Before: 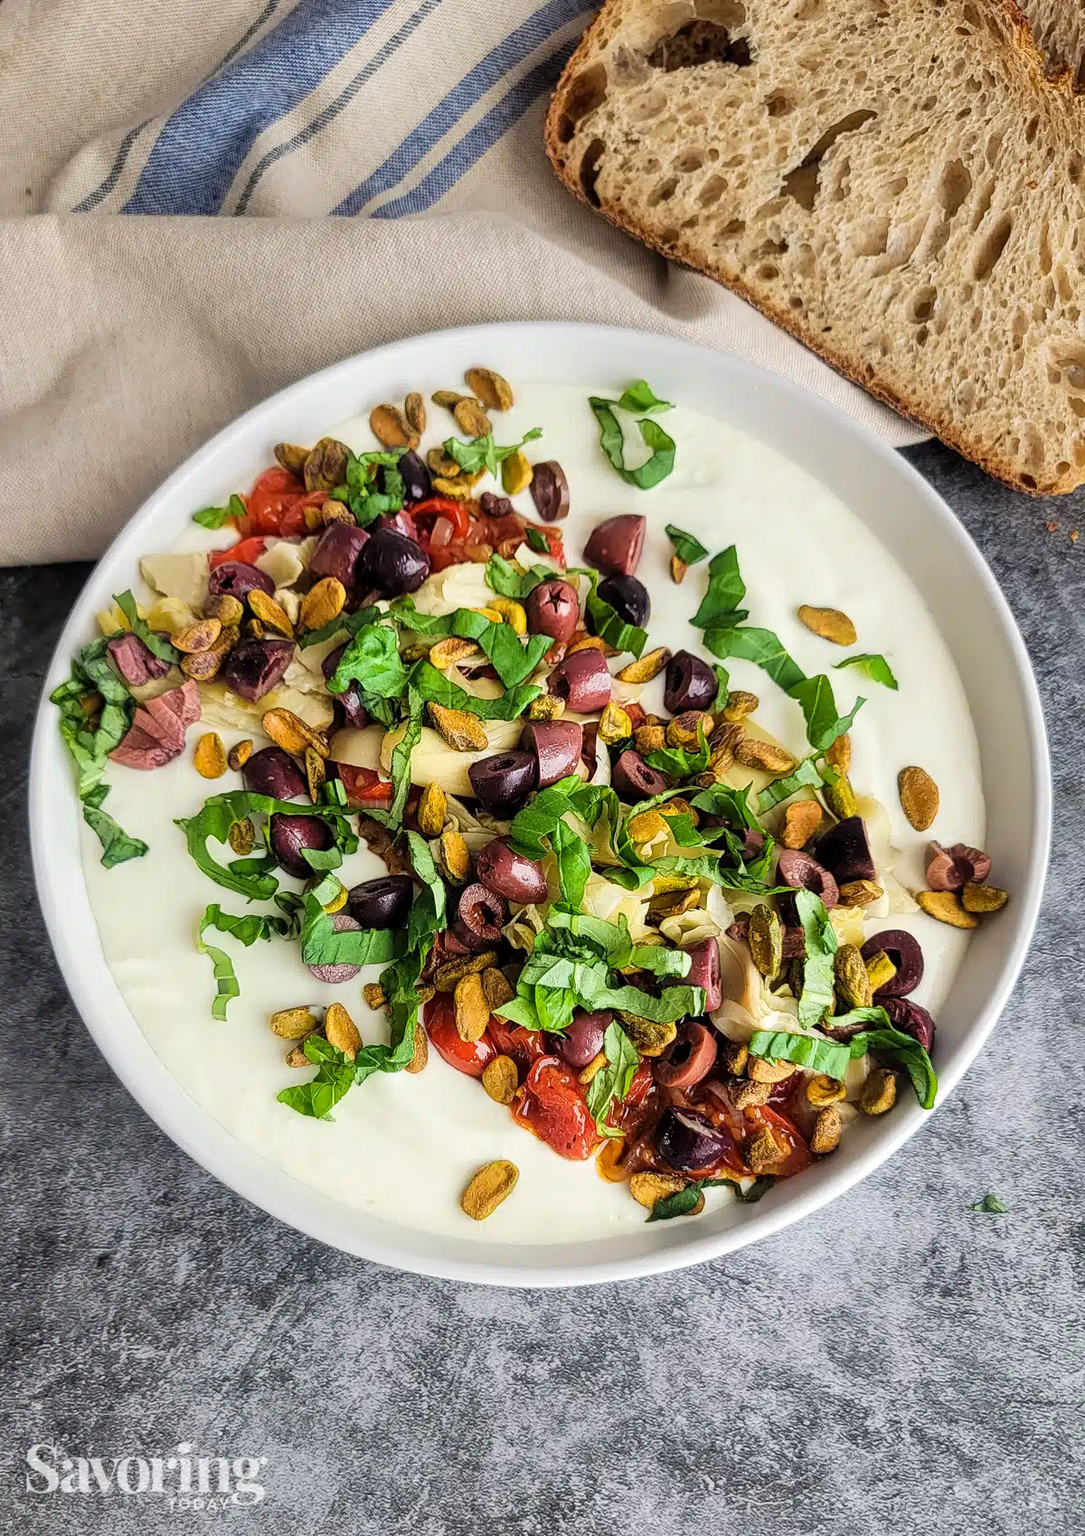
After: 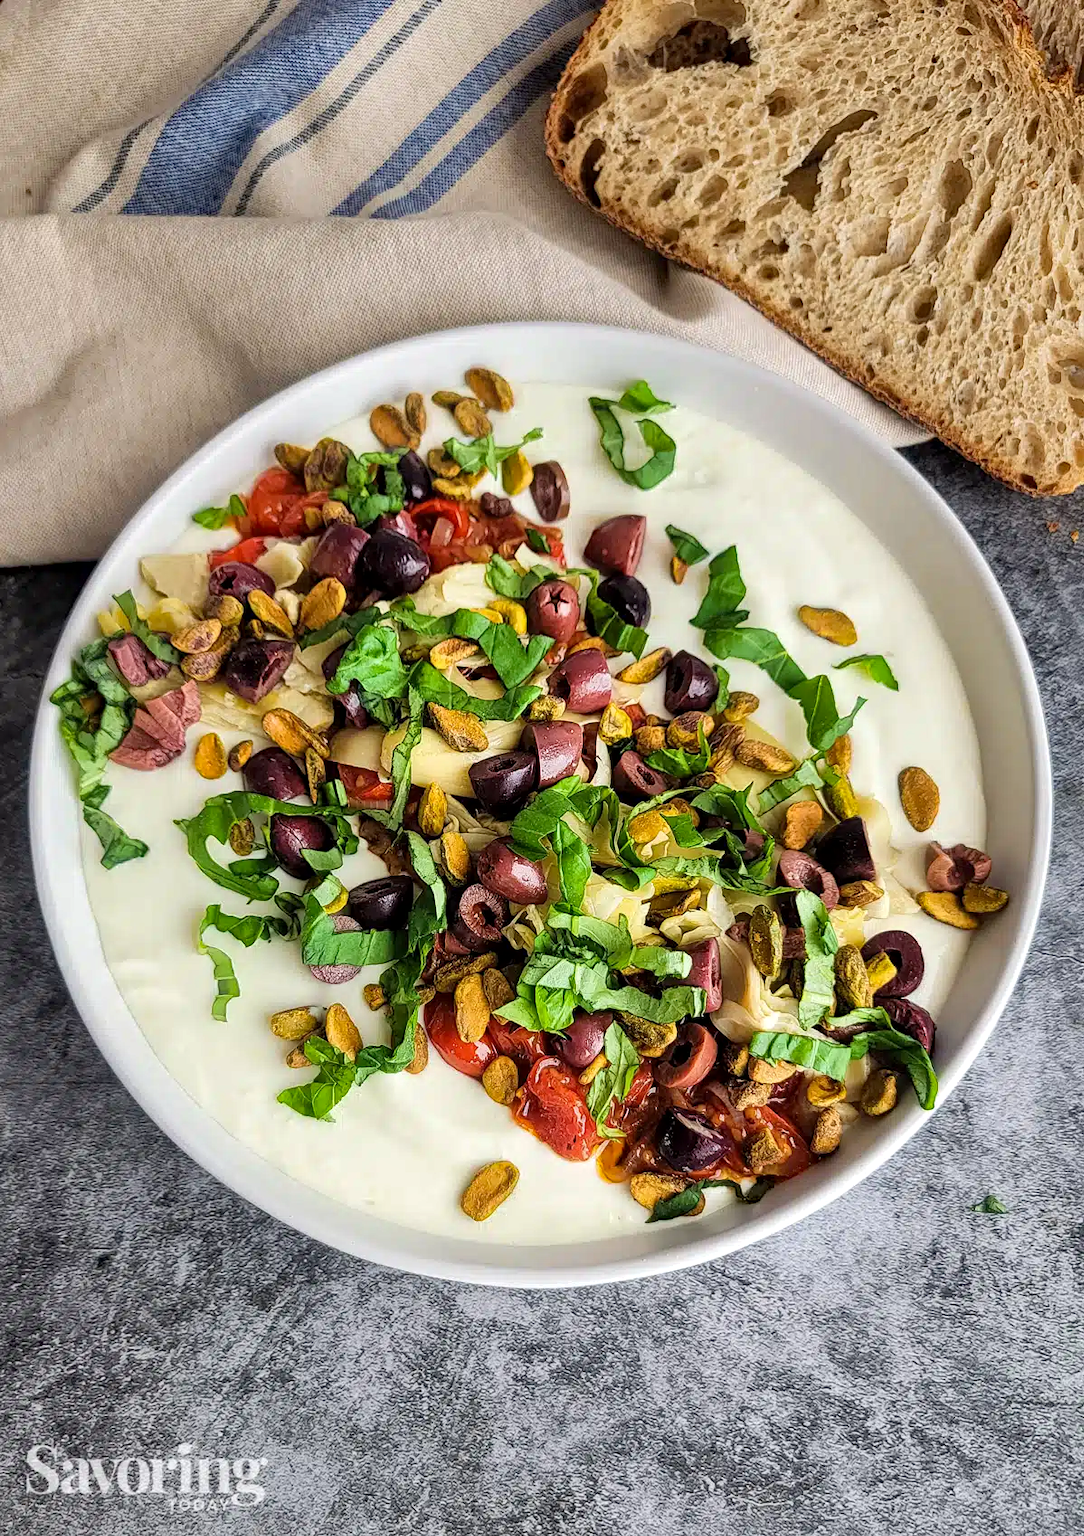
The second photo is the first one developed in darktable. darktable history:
local contrast: mode bilateral grid, contrast 20, coarseness 49, detail 119%, midtone range 0.2
haze removal: compatibility mode true, adaptive false
